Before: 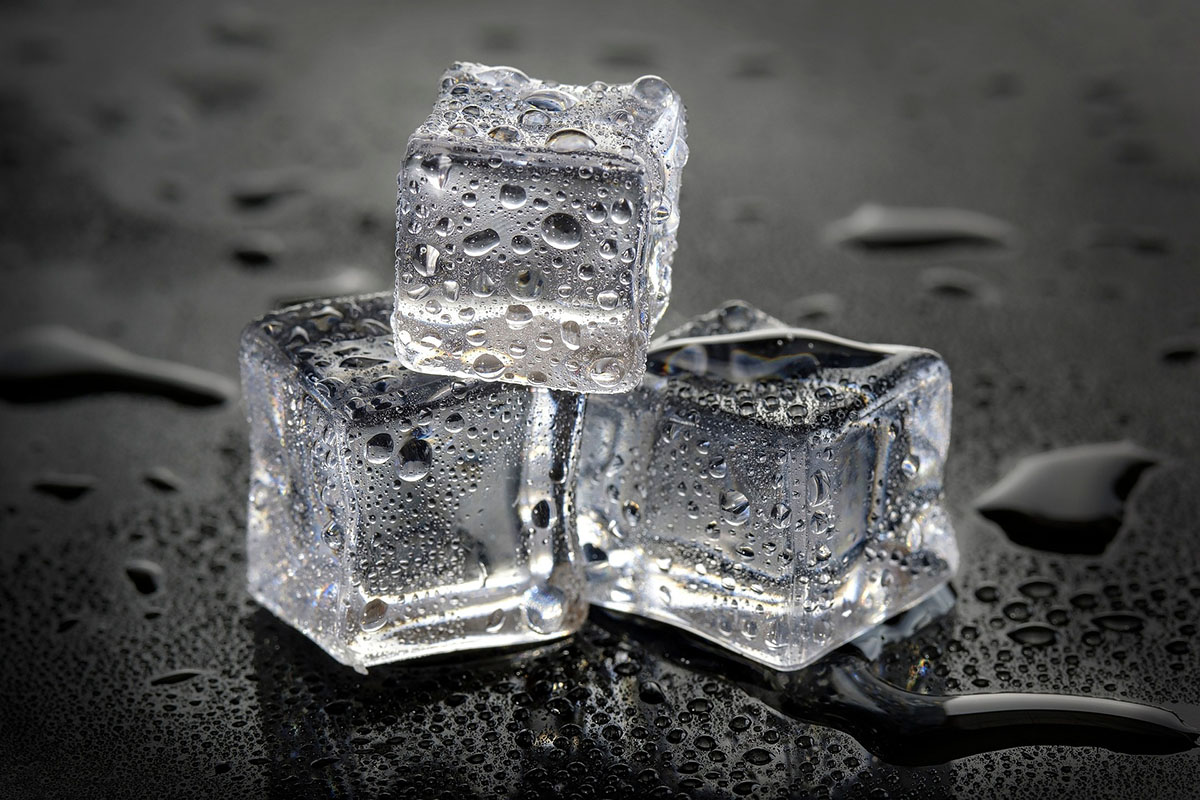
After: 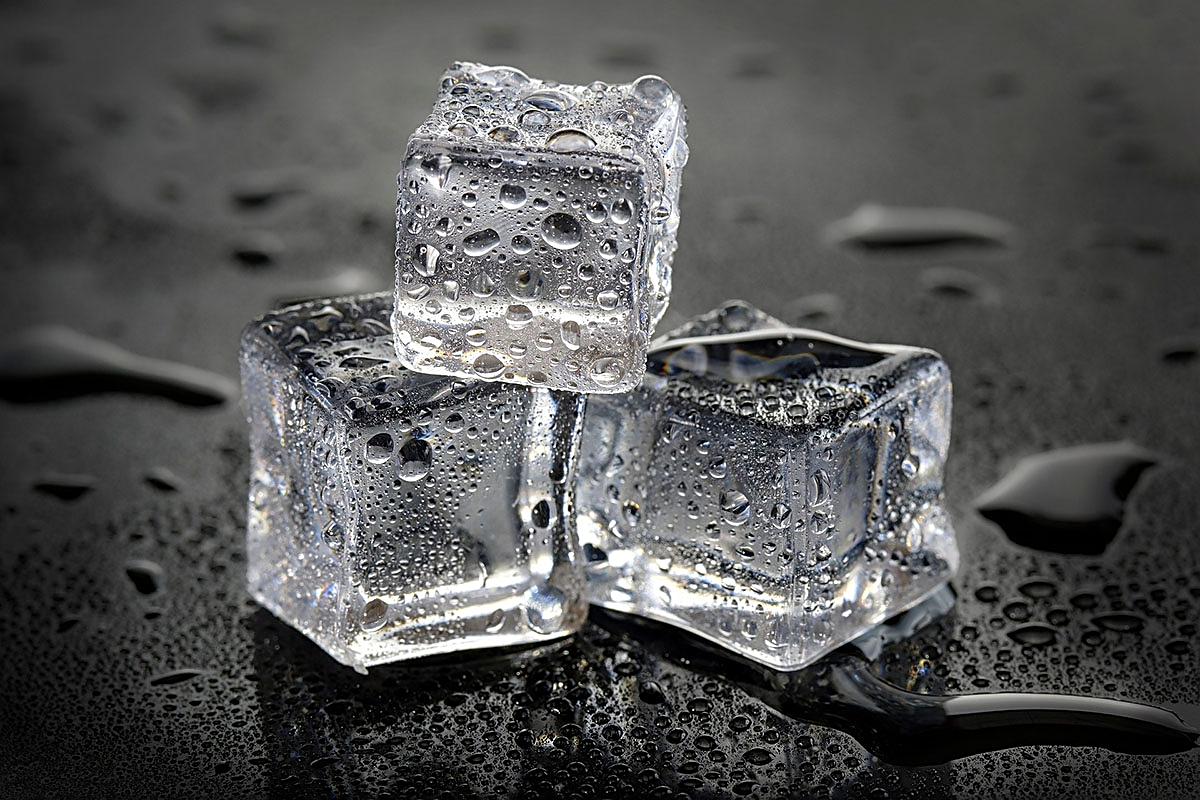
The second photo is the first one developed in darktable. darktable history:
sharpen: amount 0.558
